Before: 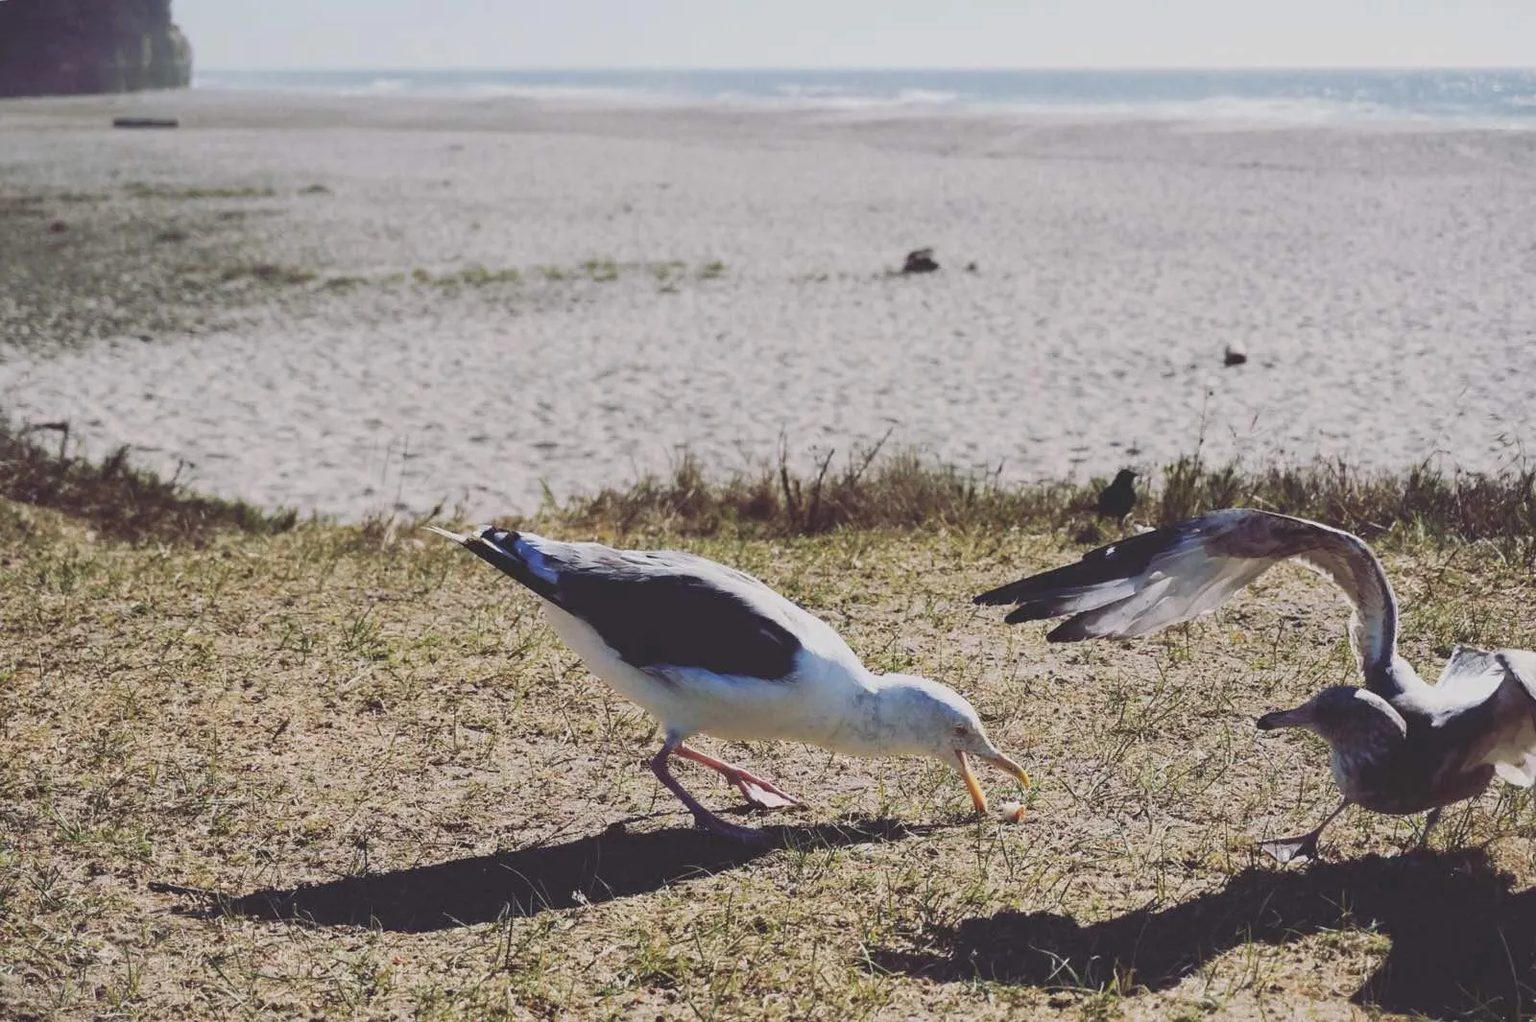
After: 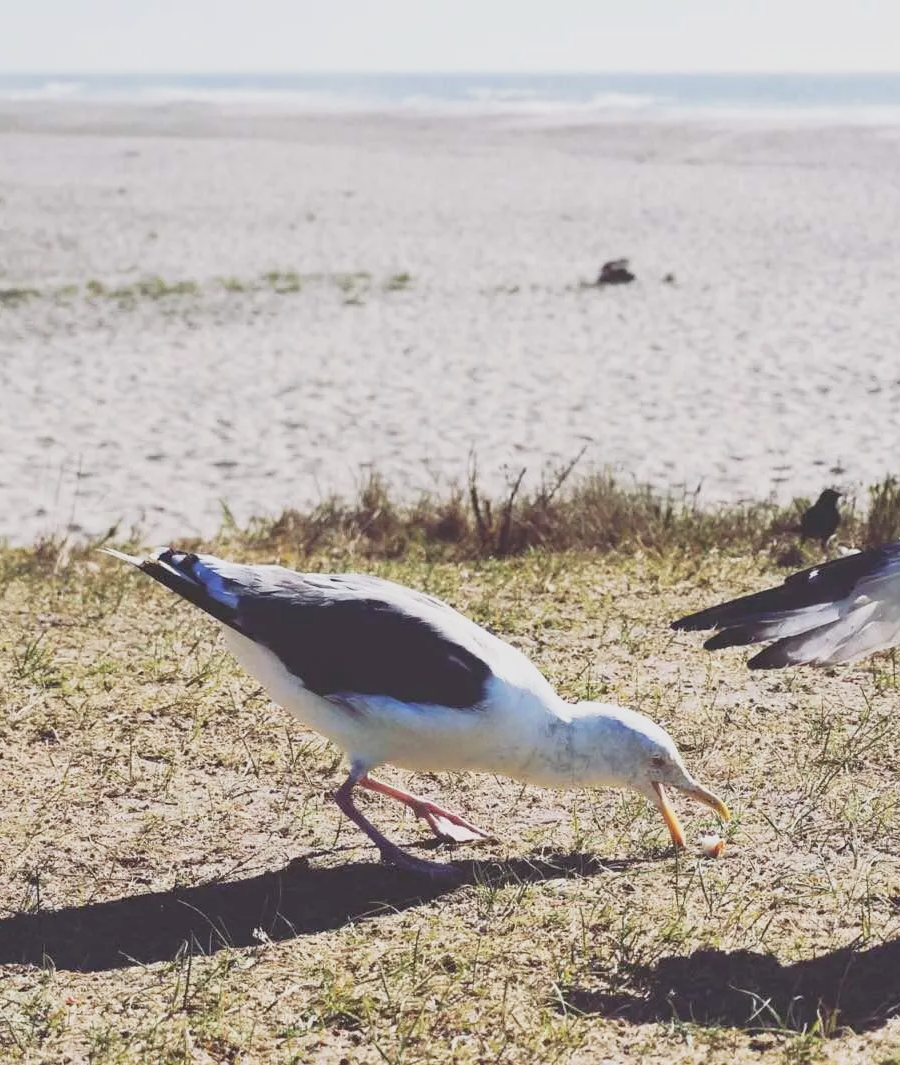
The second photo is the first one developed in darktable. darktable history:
crop: left 21.496%, right 22.254%
vibrance: vibrance 10%
base curve: curves: ch0 [(0, 0) (0.088, 0.125) (0.176, 0.251) (0.354, 0.501) (0.613, 0.749) (1, 0.877)], preserve colors none
